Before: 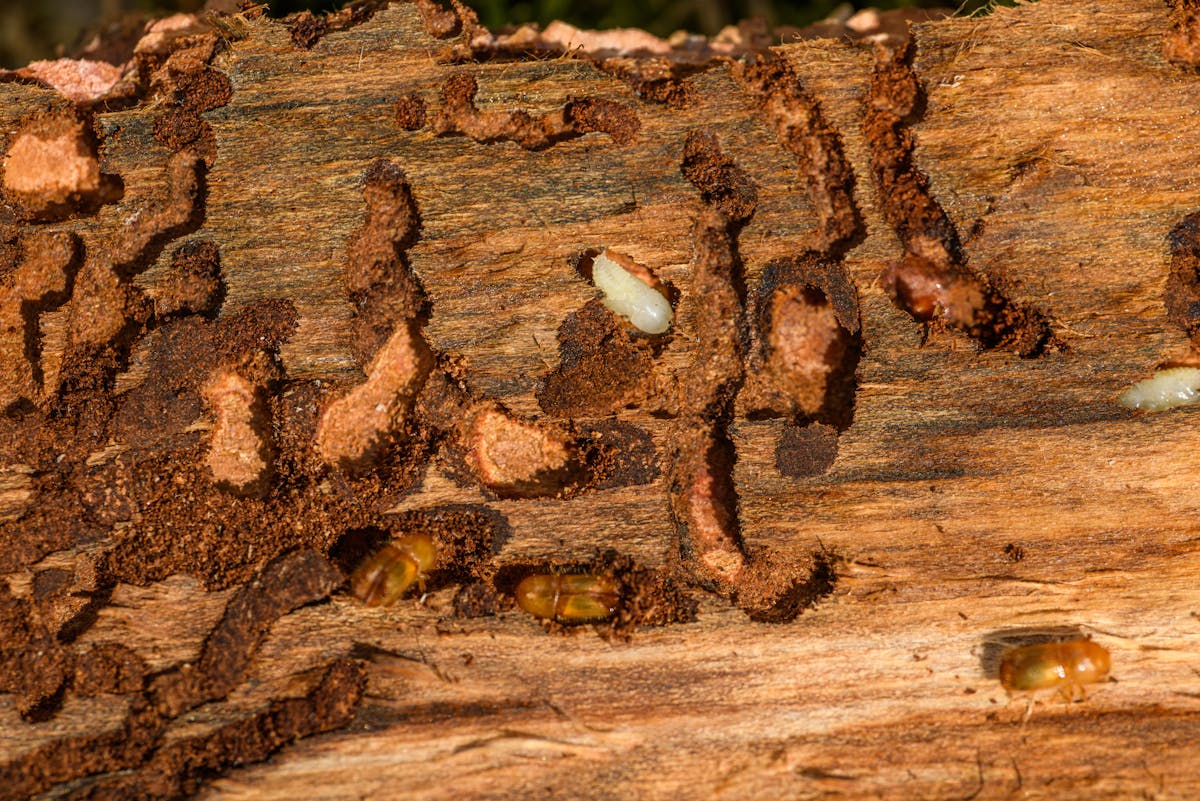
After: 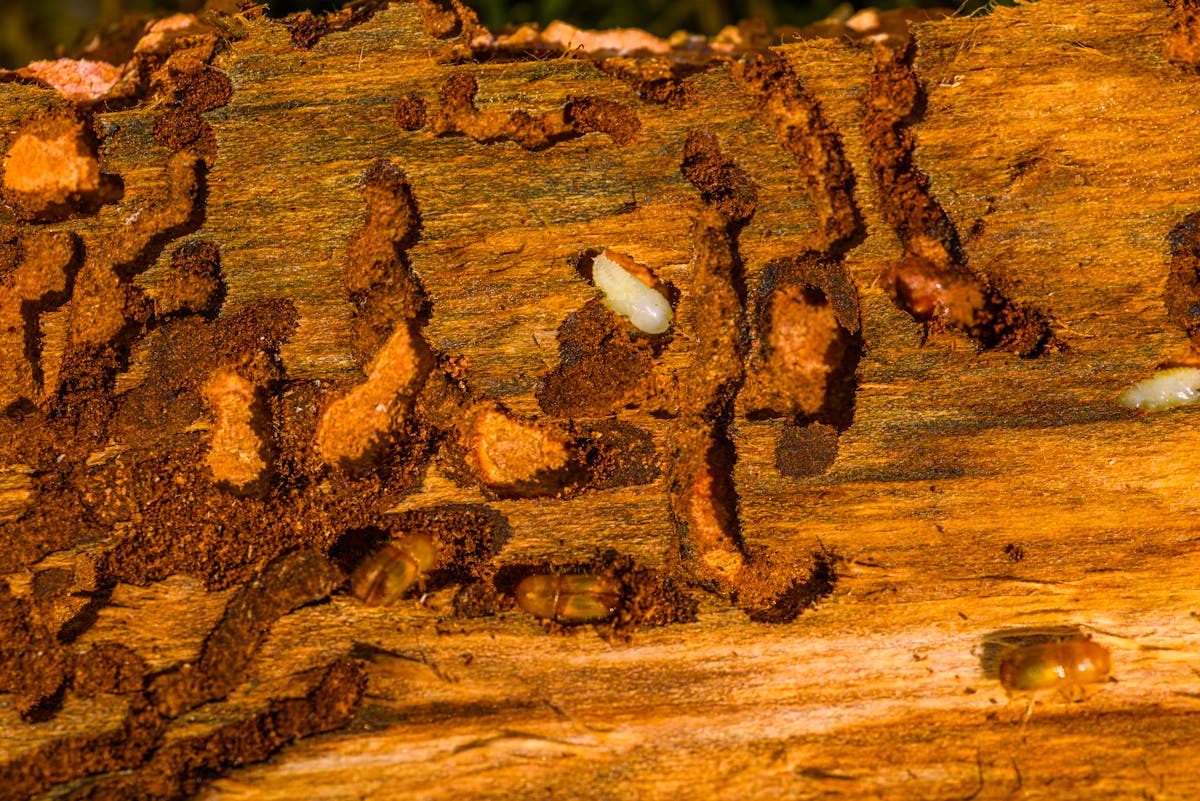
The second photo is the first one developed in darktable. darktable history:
color balance rgb: highlights gain › chroma 2.059%, highlights gain › hue 293.17°, linear chroma grading › global chroma 8.908%, perceptual saturation grading › global saturation 30.129%, global vibrance 20%
